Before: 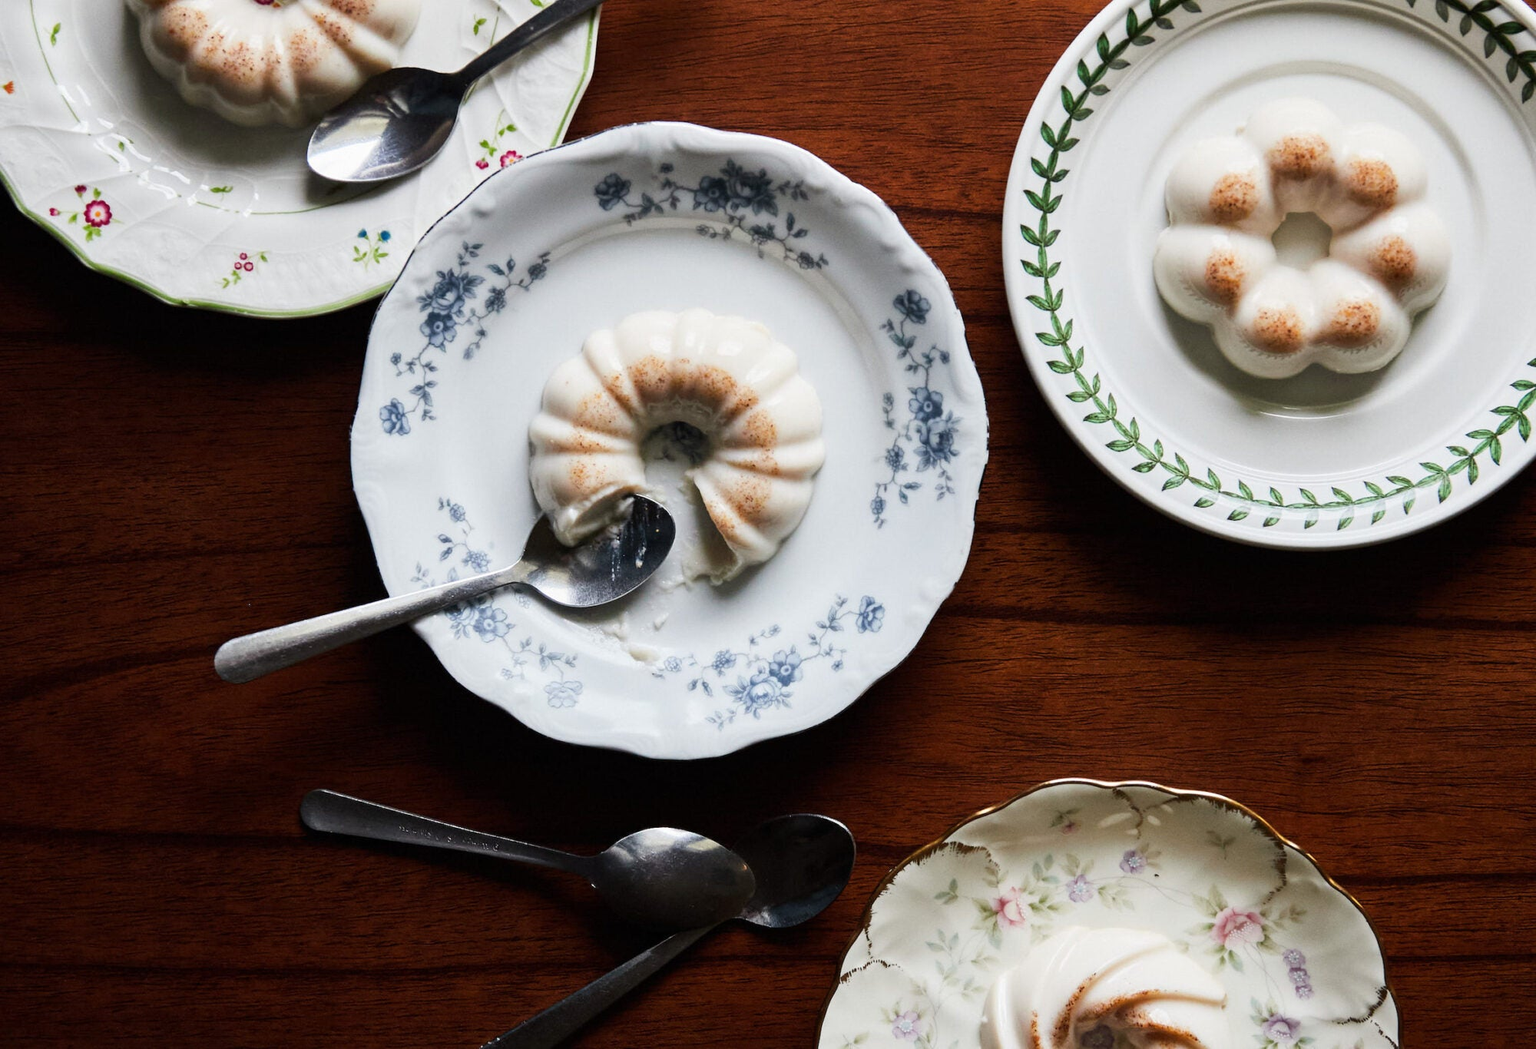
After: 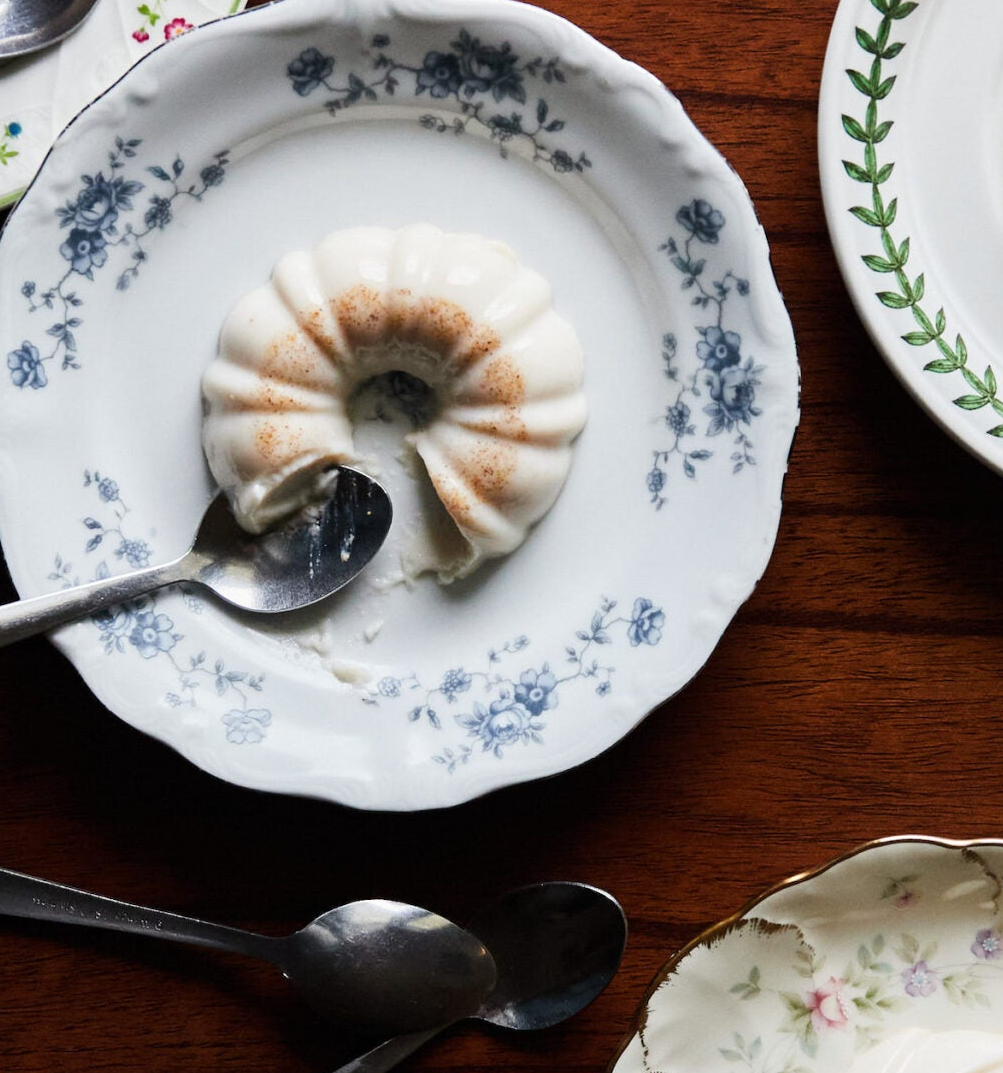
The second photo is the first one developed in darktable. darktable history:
crop and rotate: angle 0.011°, left 24.389%, top 13.081%, right 25.438%, bottom 8.38%
